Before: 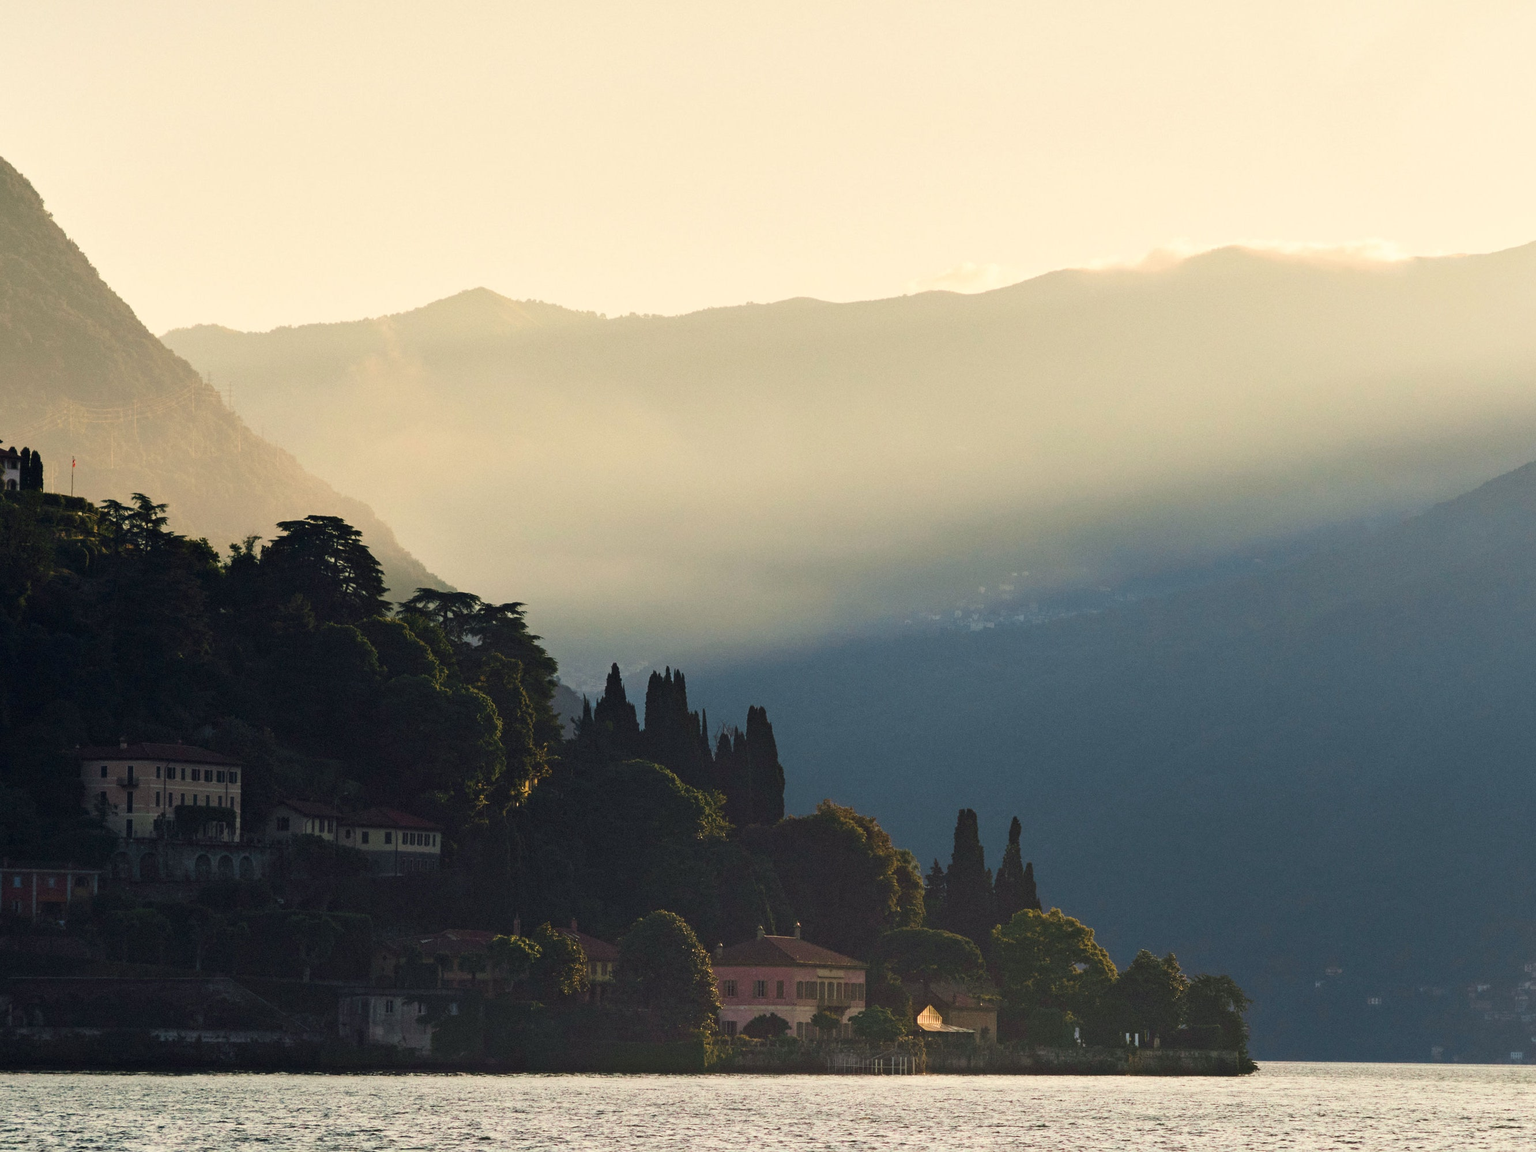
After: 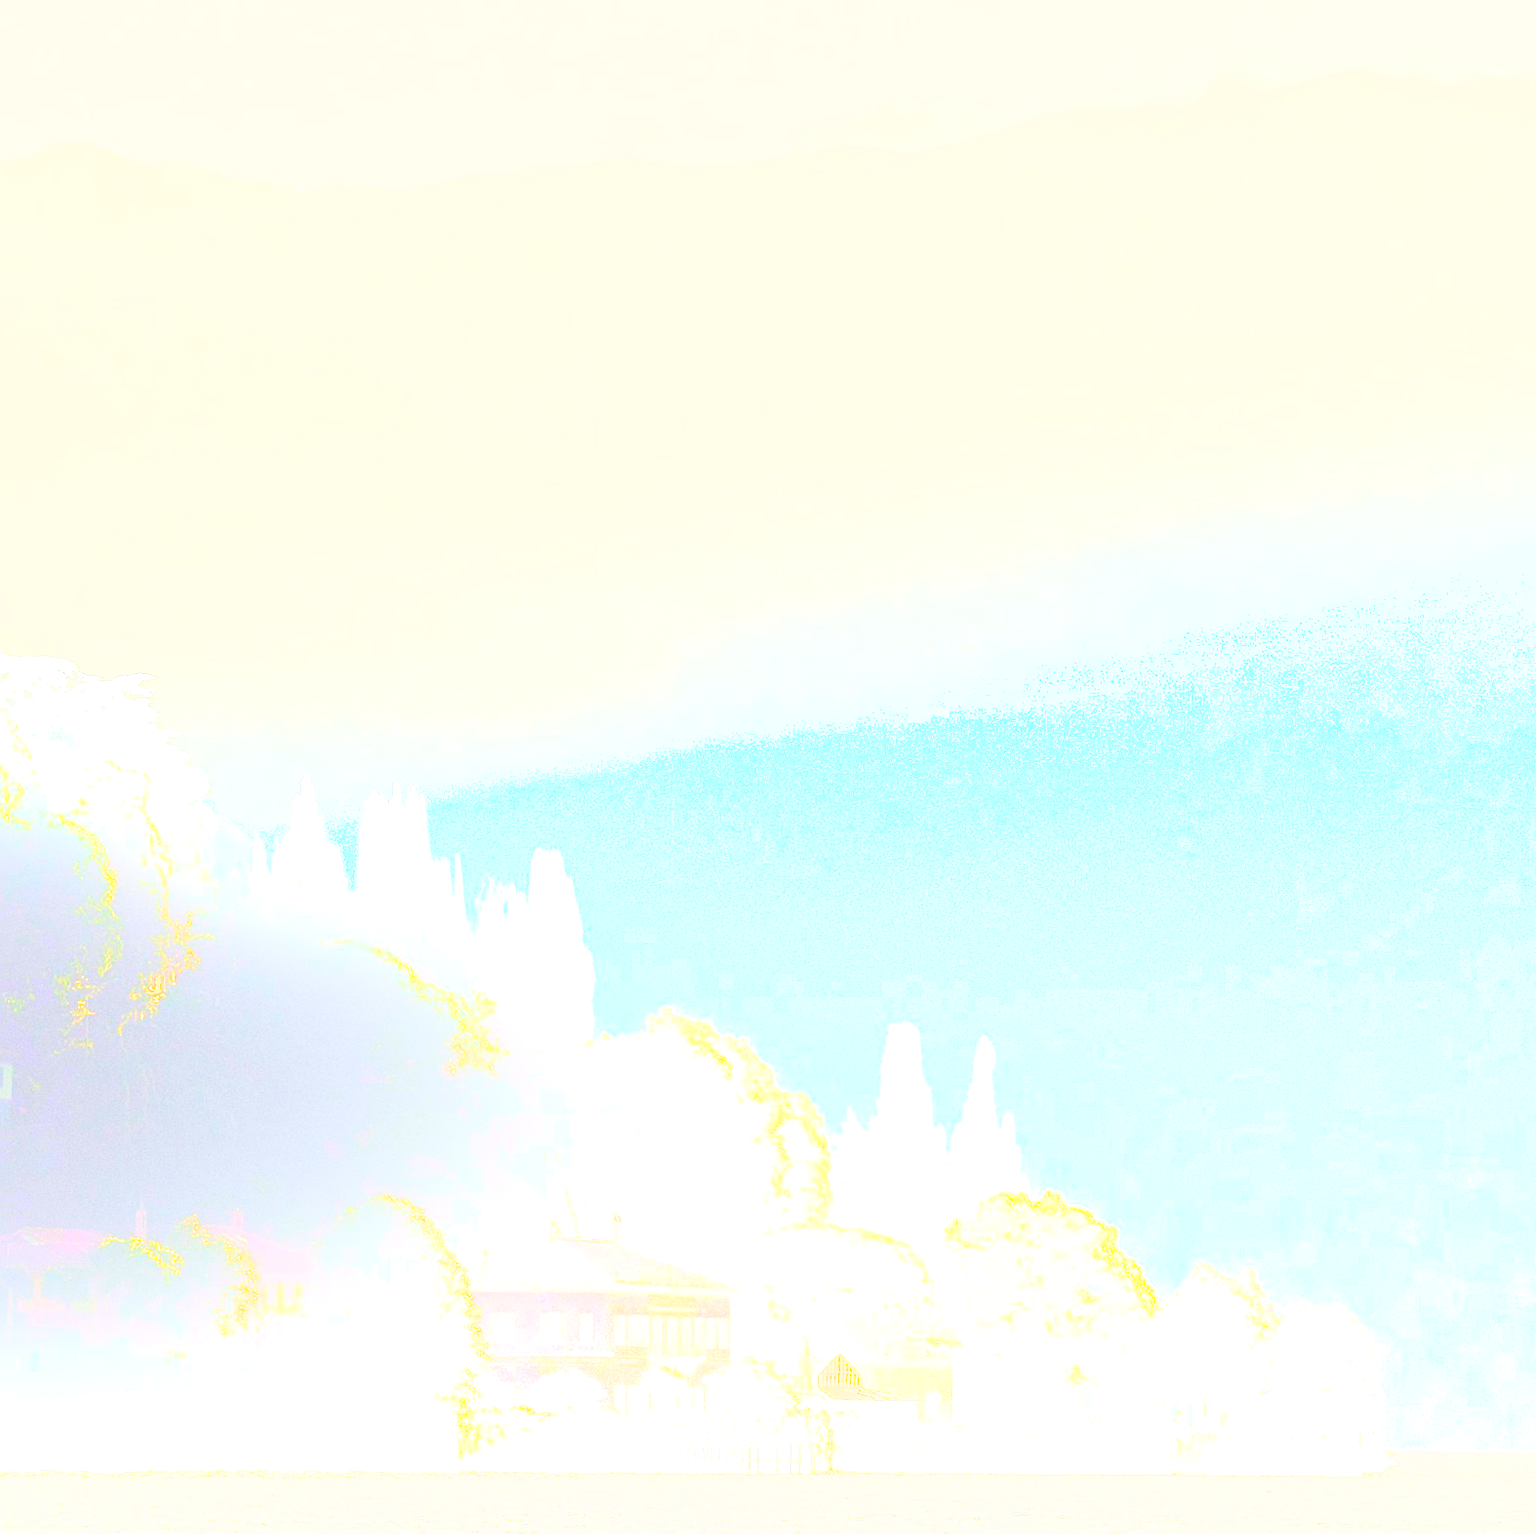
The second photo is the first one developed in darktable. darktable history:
sharpen: on, module defaults
crop and rotate: left 28.256%, top 17.734%, right 12.656%, bottom 3.573%
color balance rgb: perceptual saturation grading › global saturation 30%, global vibrance 10%
shadows and highlights: highlights -60
bloom: size 25%, threshold 5%, strength 90%
exposure: exposure 3 EV, compensate highlight preservation false
color correction: saturation 0.98
